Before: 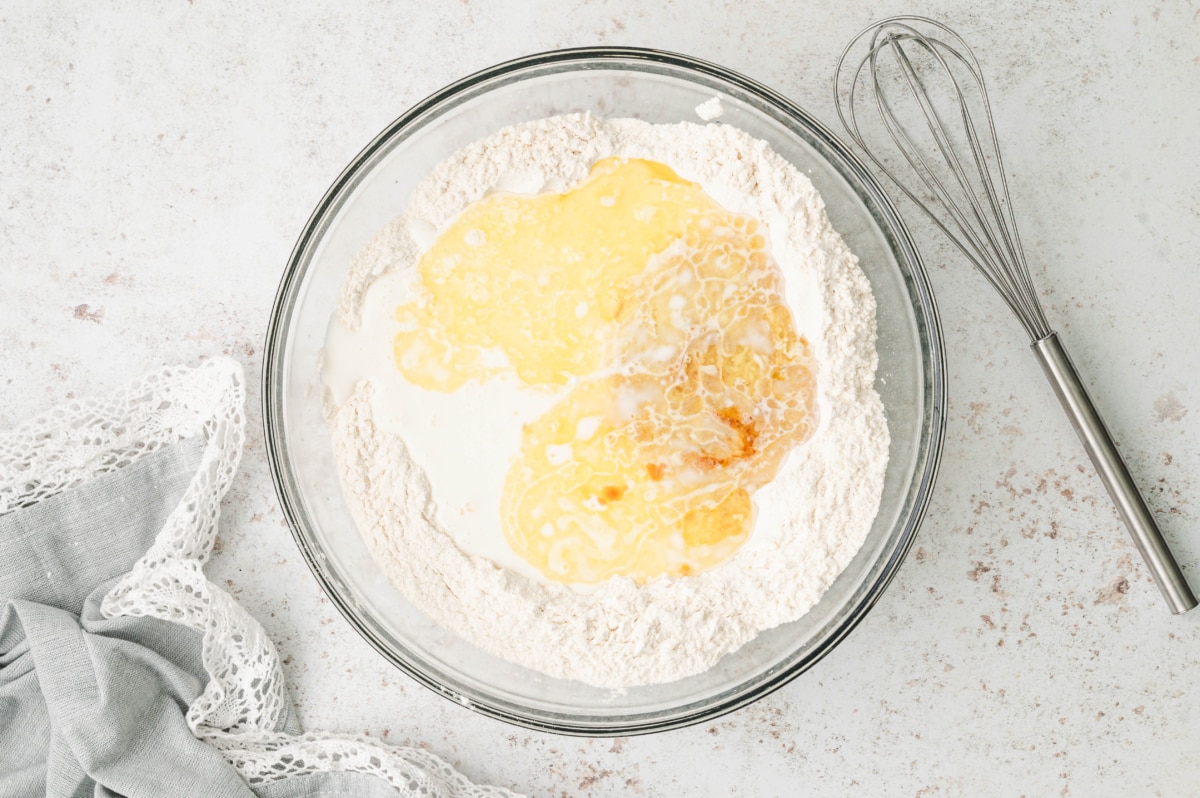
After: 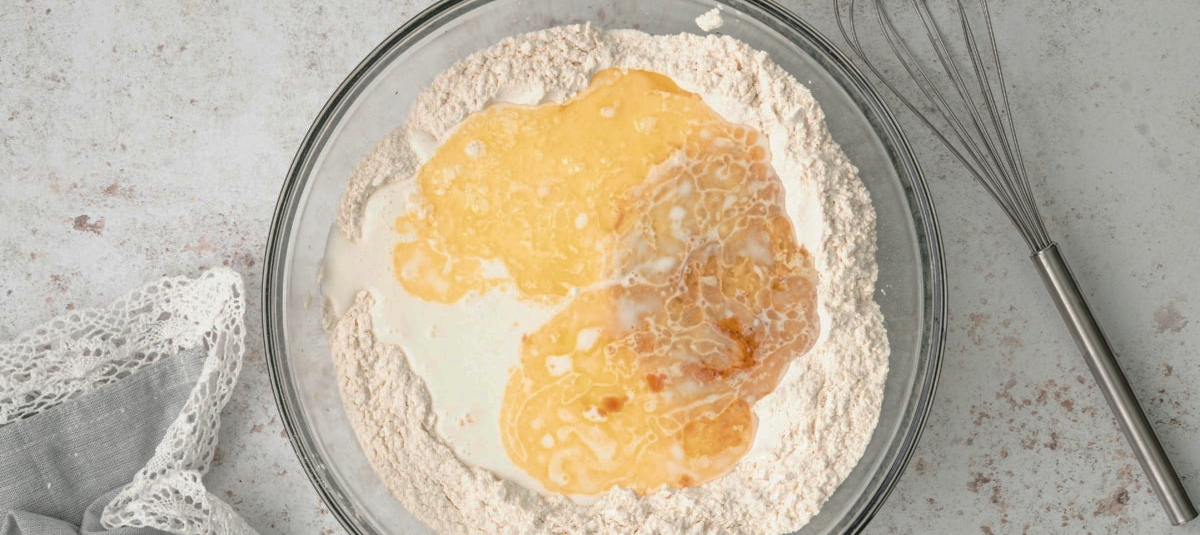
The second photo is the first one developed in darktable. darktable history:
crop: top 11.18%, bottom 21.714%
base curve: curves: ch0 [(0, 0) (0.826, 0.587) (1, 1)], preserve colors none
